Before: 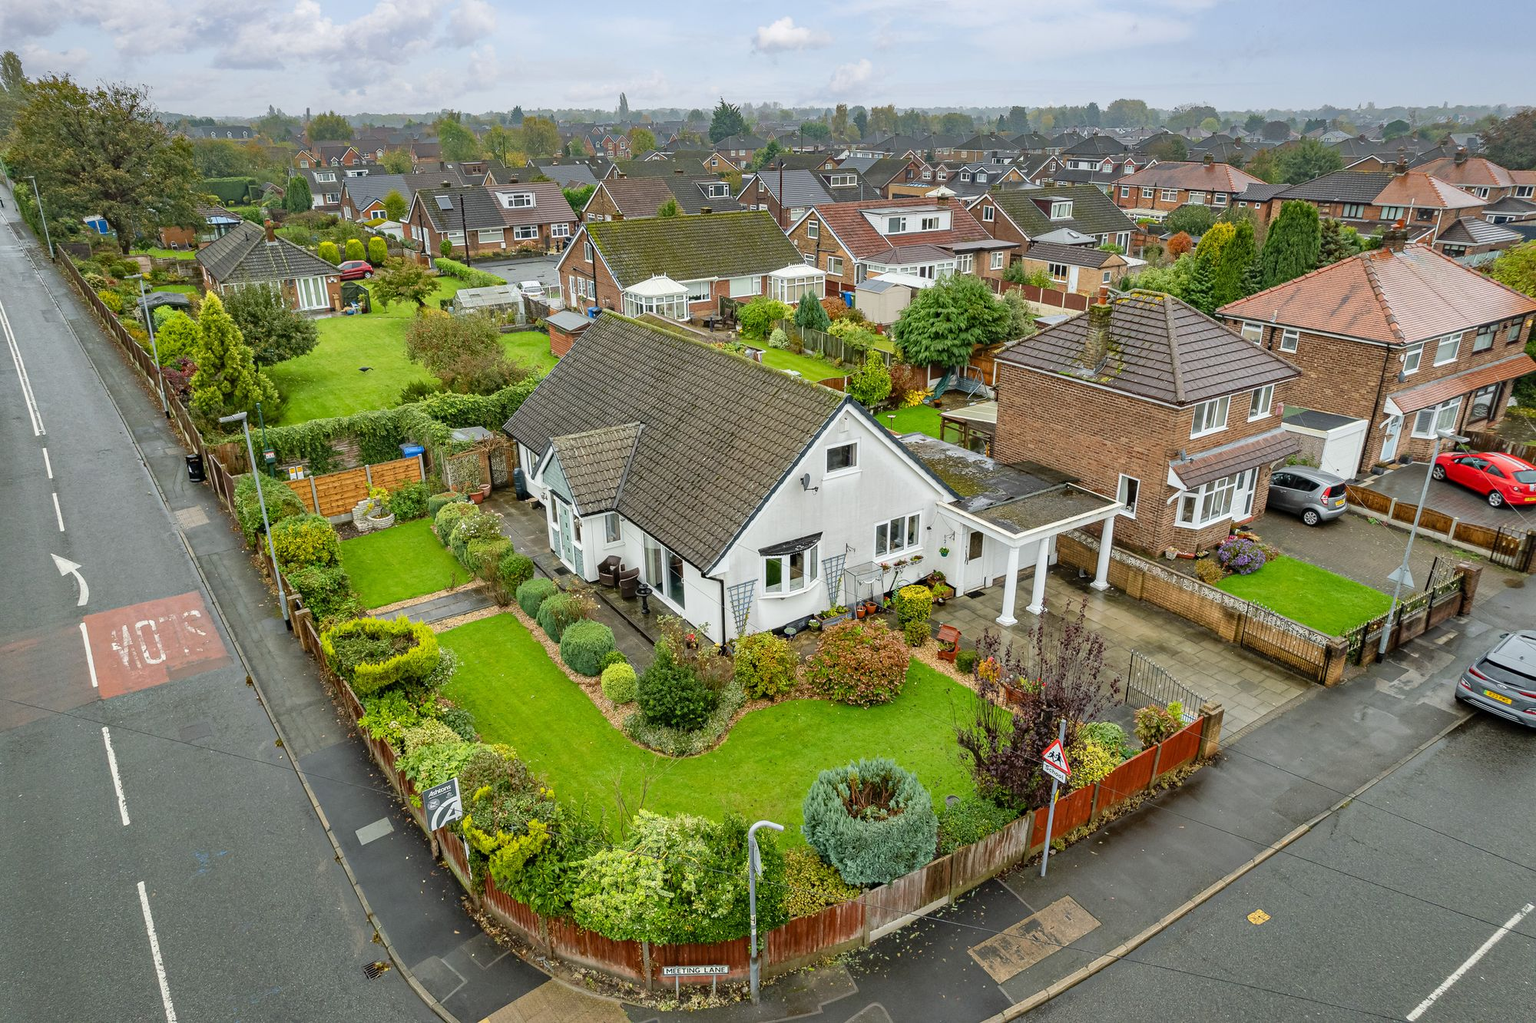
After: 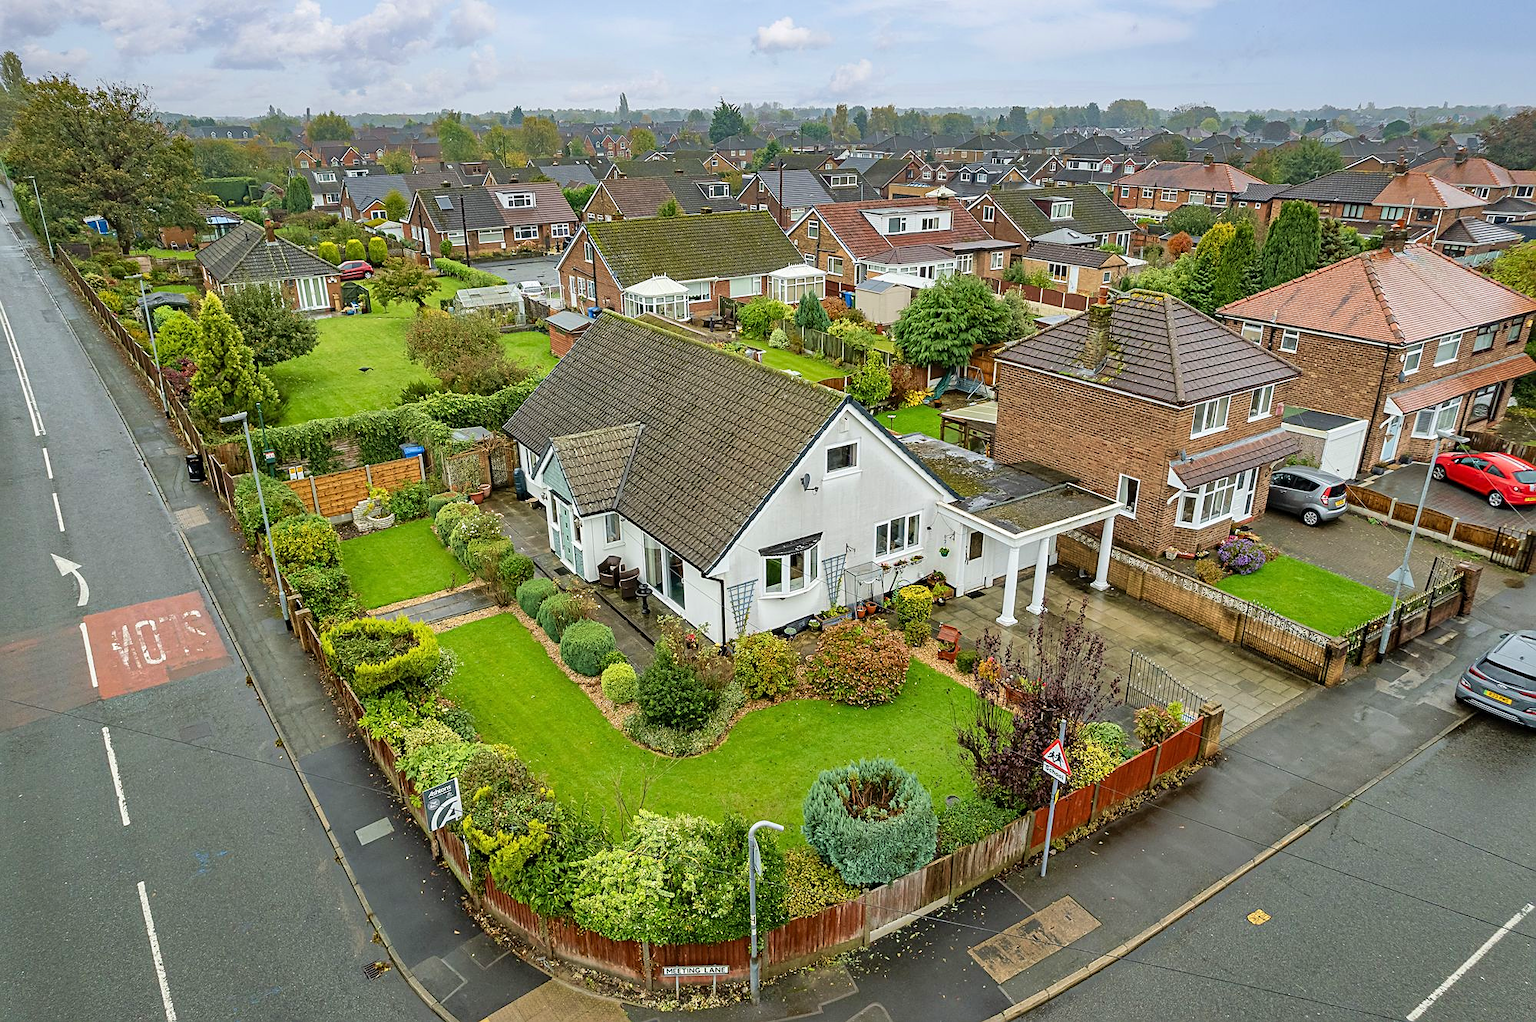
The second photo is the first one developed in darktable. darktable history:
velvia: on, module defaults
sharpen: on, module defaults
